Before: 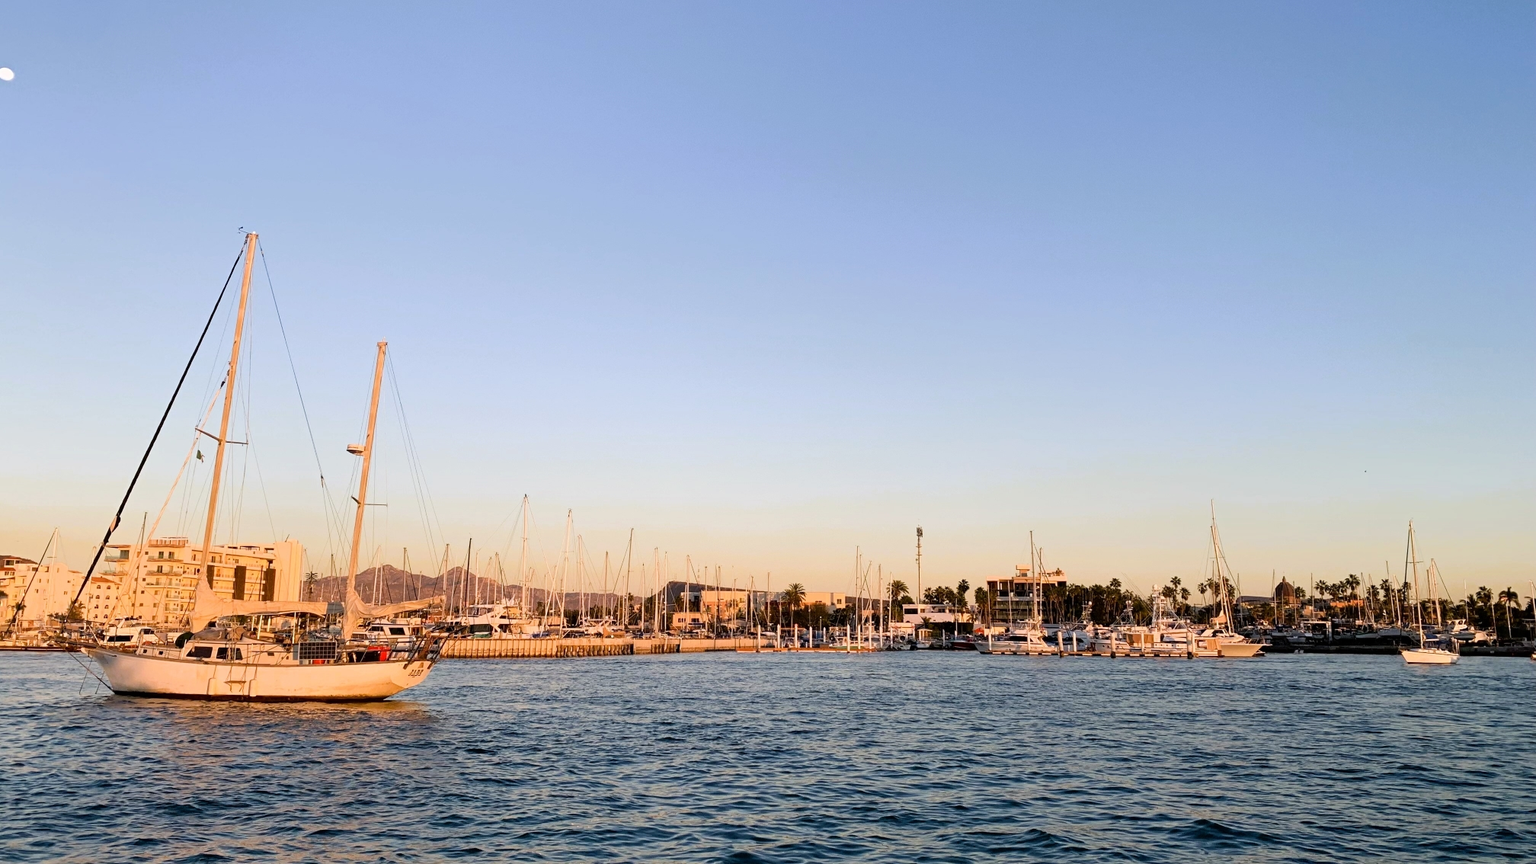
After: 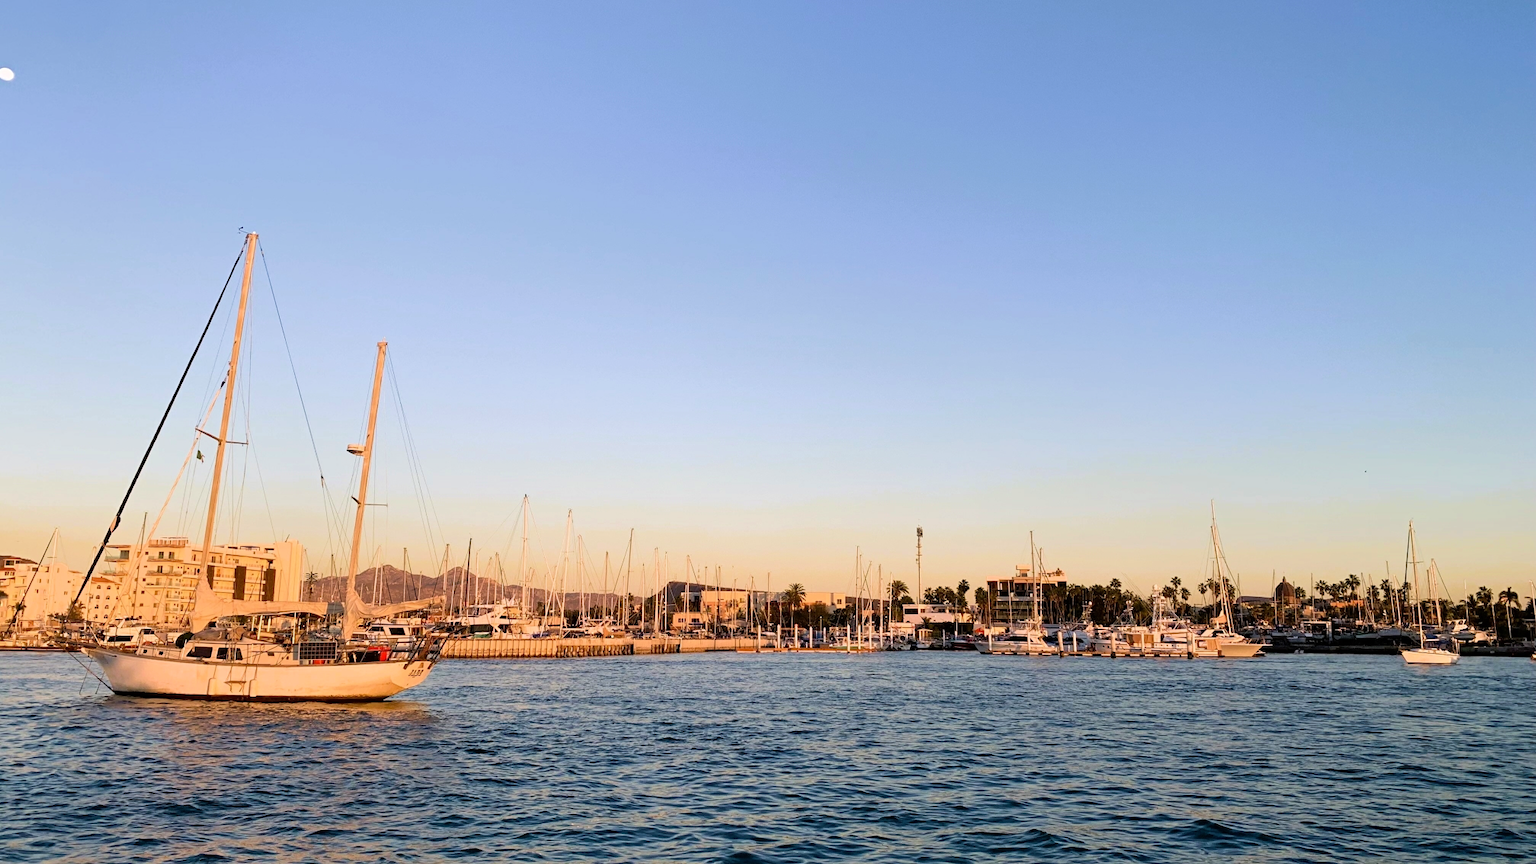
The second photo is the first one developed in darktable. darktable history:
velvia: on, module defaults
tone equalizer: edges refinement/feathering 500, mask exposure compensation -1.57 EV, preserve details no
